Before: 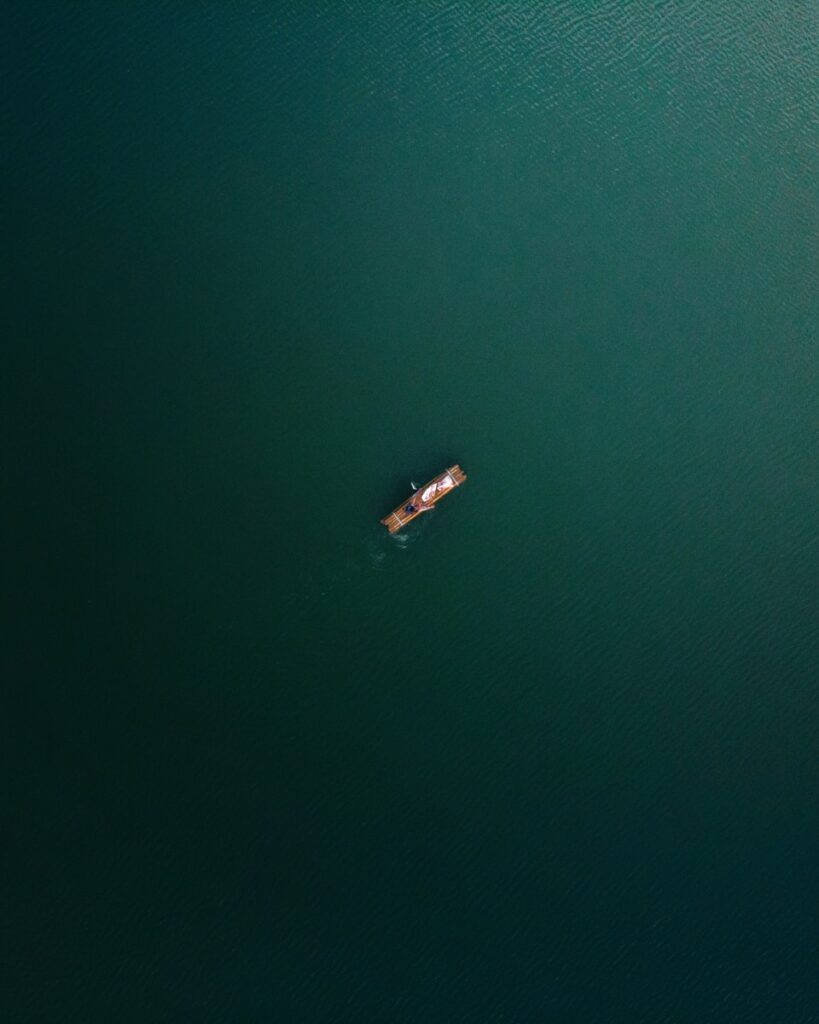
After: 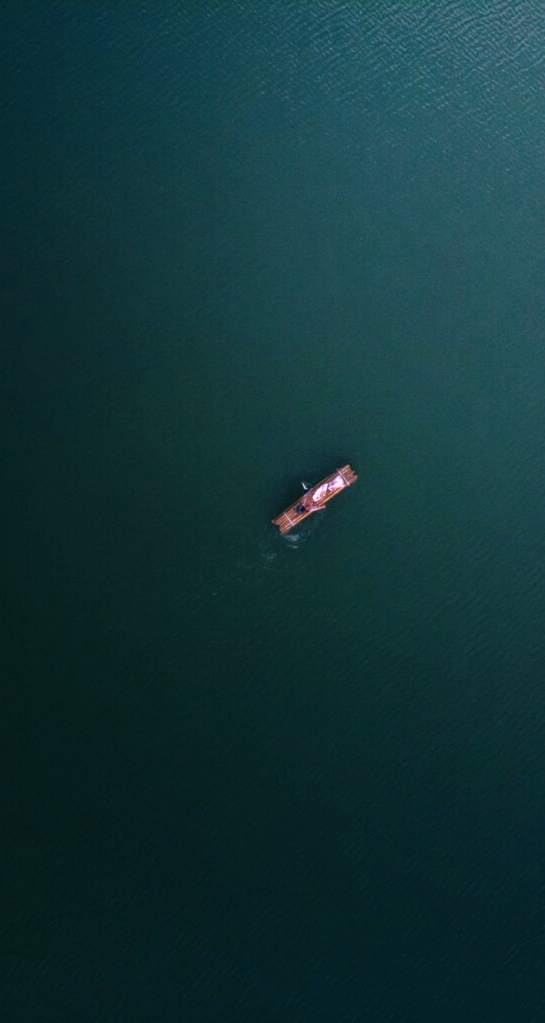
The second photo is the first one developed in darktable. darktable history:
crop and rotate: left 13.325%, right 20.039%
color correction: highlights a* 16.02, highlights b* -20.63
